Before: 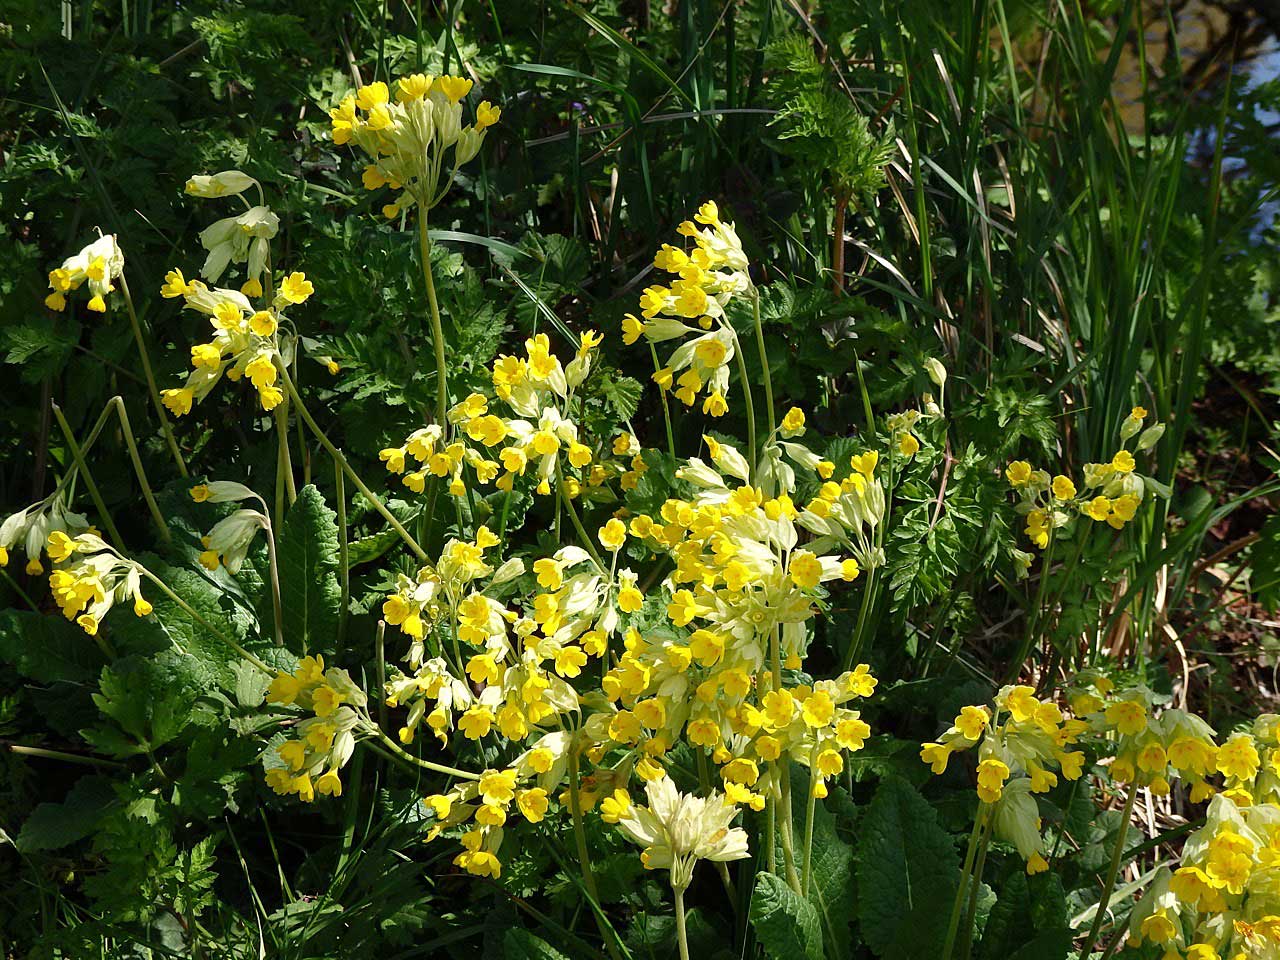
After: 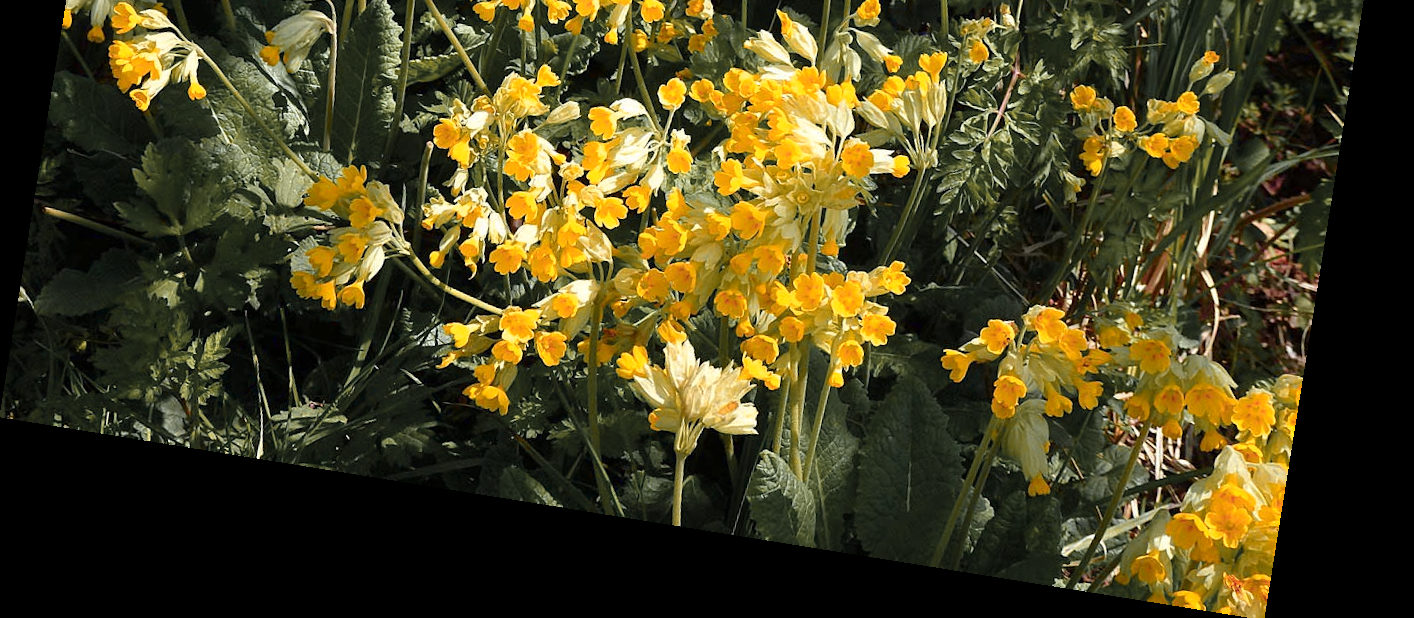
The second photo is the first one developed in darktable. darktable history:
crop and rotate: top 46.237%
rotate and perspective: rotation 9.12°, automatic cropping off
color zones: curves: ch1 [(0.263, 0.53) (0.376, 0.287) (0.487, 0.512) (0.748, 0.547) (1, 0.513)]; ch2 [(0.262, 0.45) (0.751, 0.477)], mix 31.98%
